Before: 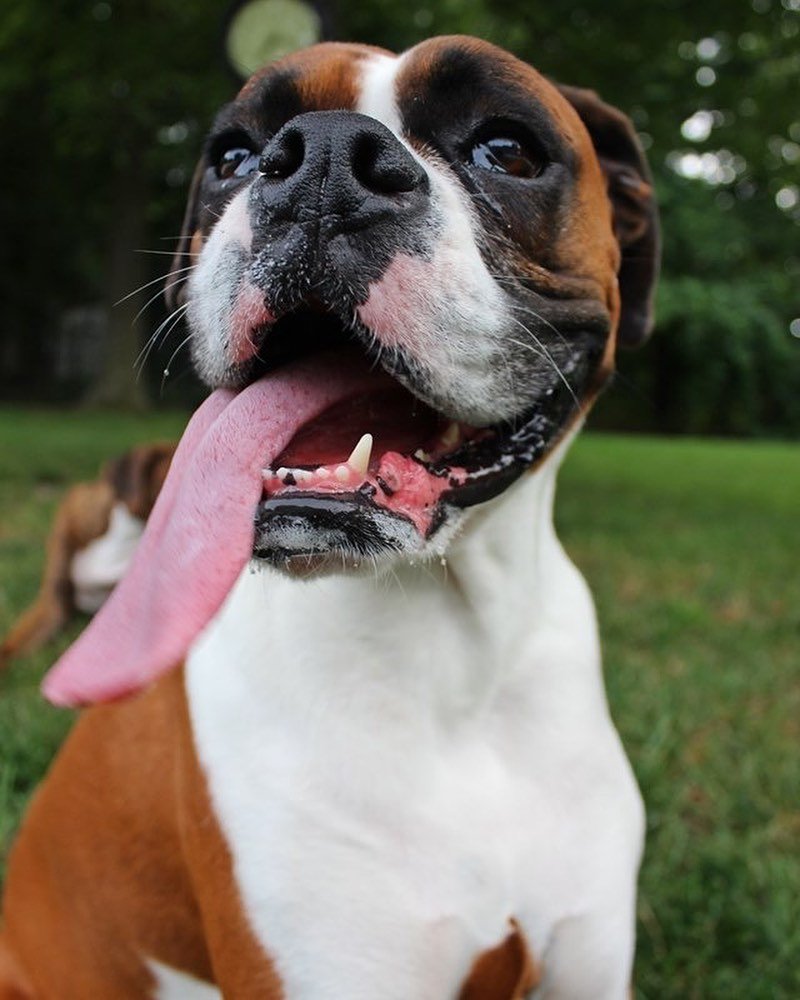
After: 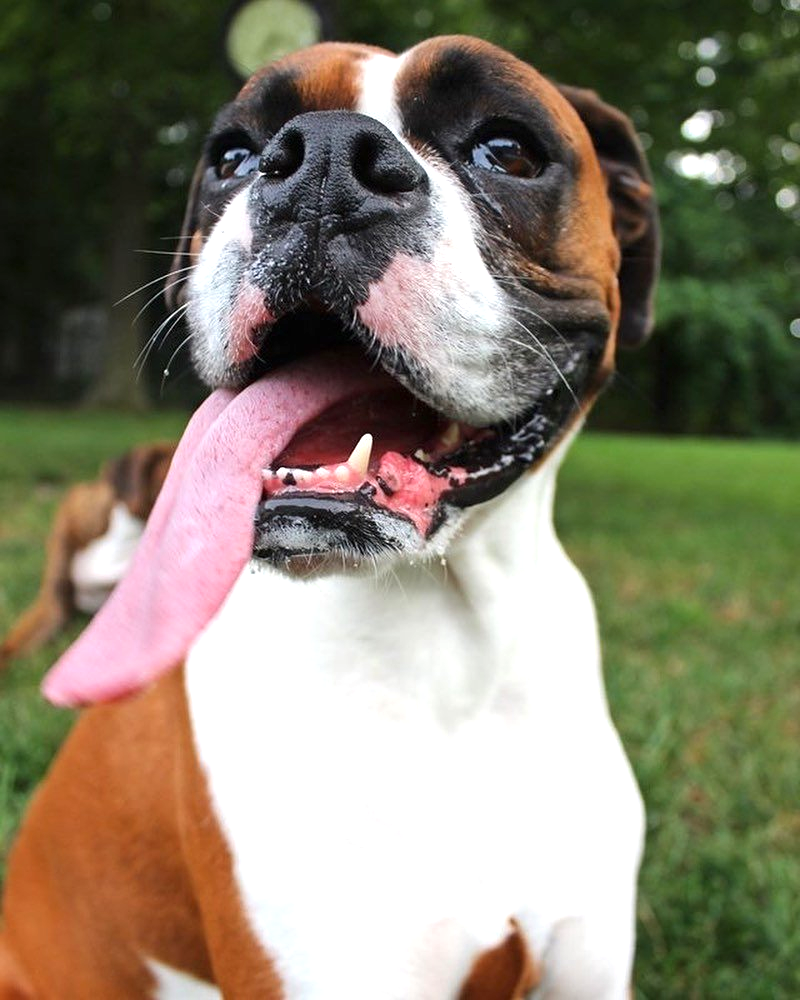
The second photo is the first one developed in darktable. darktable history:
color correction: highlights b* 0.057
exposure: exposure 0.695 EV, compensate highlight preservation false
